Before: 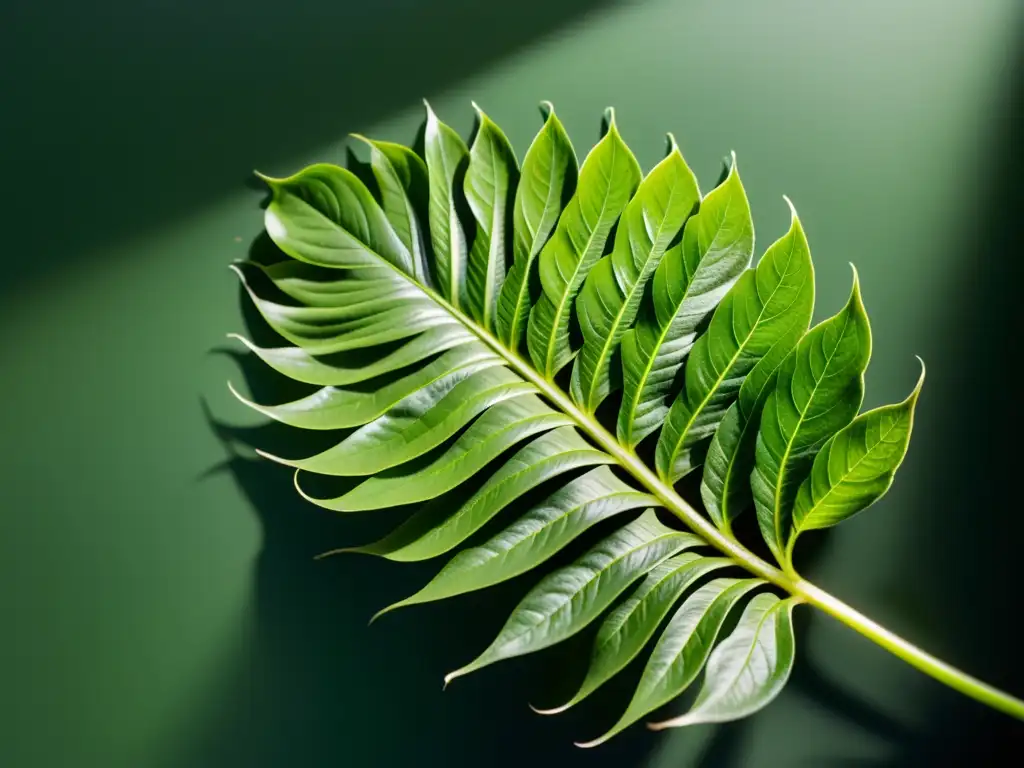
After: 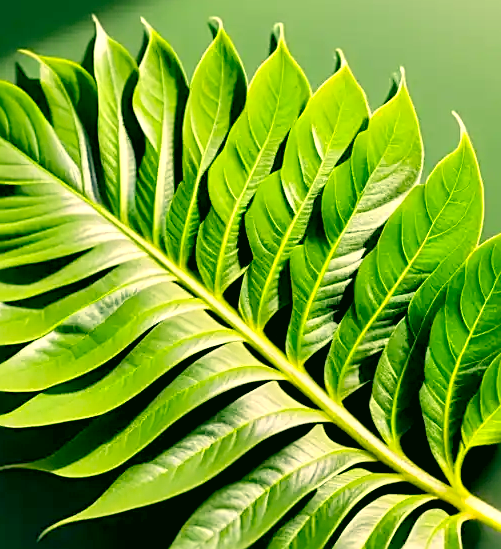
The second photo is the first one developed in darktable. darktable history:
sharpen: on, module defaults
color correction: highlights a* 5.1, highlights b* 24.83, shadows a* -15.85, shadows b* 4.02
crop: left 32.342%, top 10.982%, right 18.662%, bottom 17.433%
levels: levels [0.044, 0.416, 0.908]
